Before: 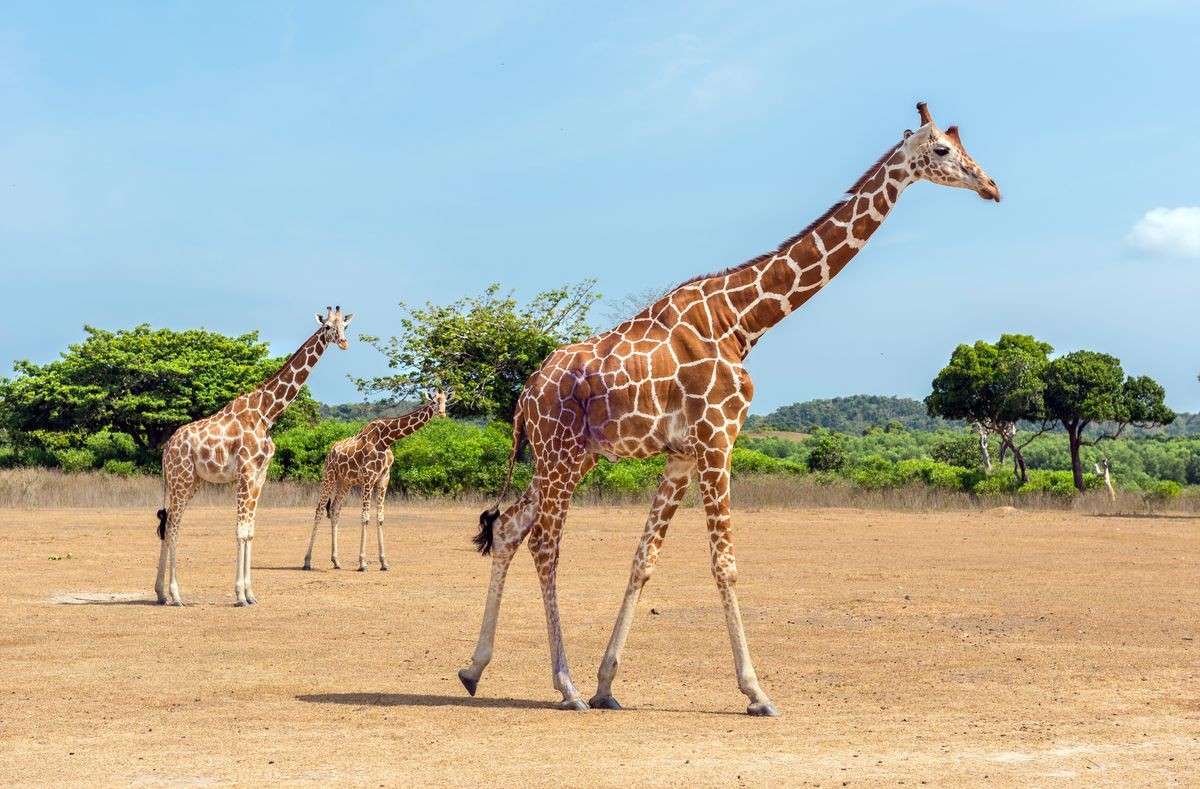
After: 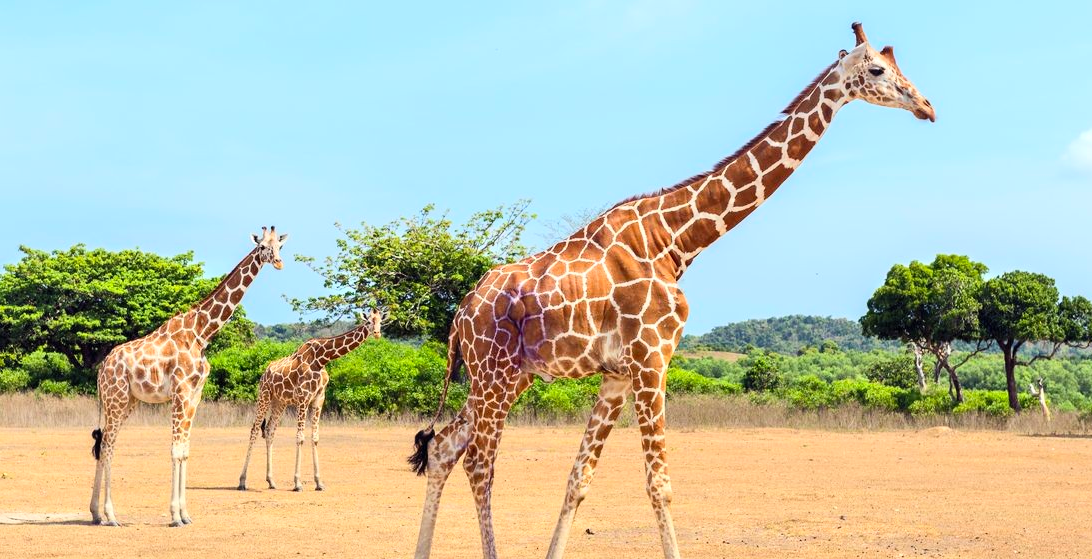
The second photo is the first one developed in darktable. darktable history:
crop: left 5.436%, top 10.219%, right 3.514%, bottom 18.919%
contrast brightness saturation: contrast 0.202, brightness 0.168, saturation 0.224
